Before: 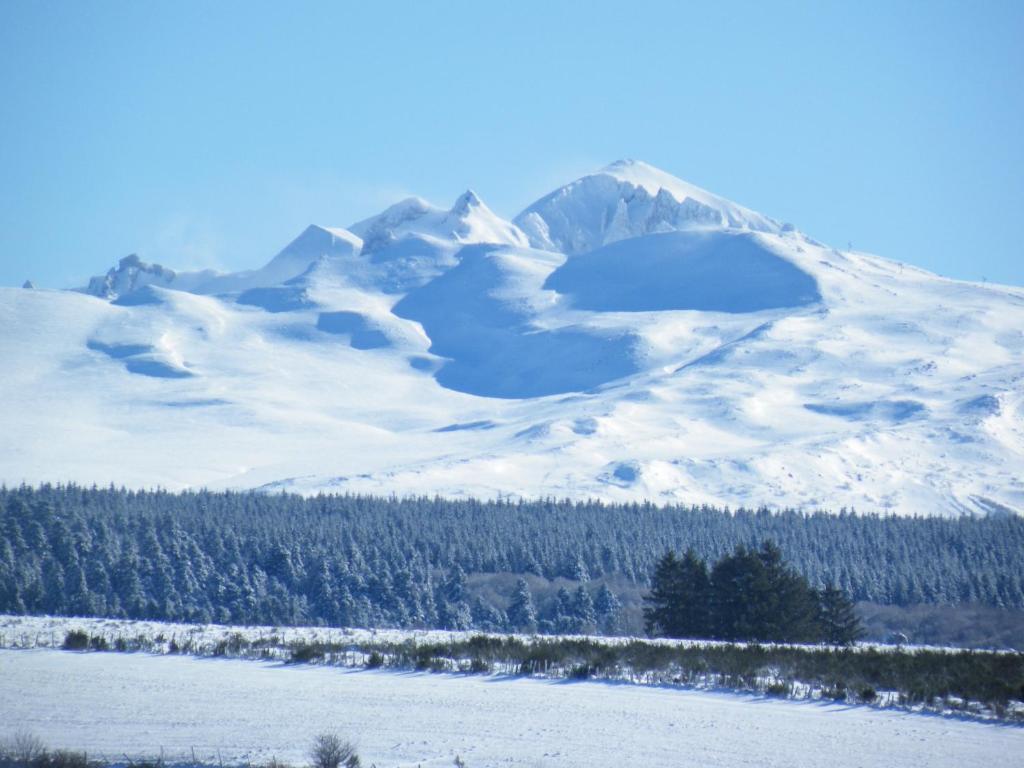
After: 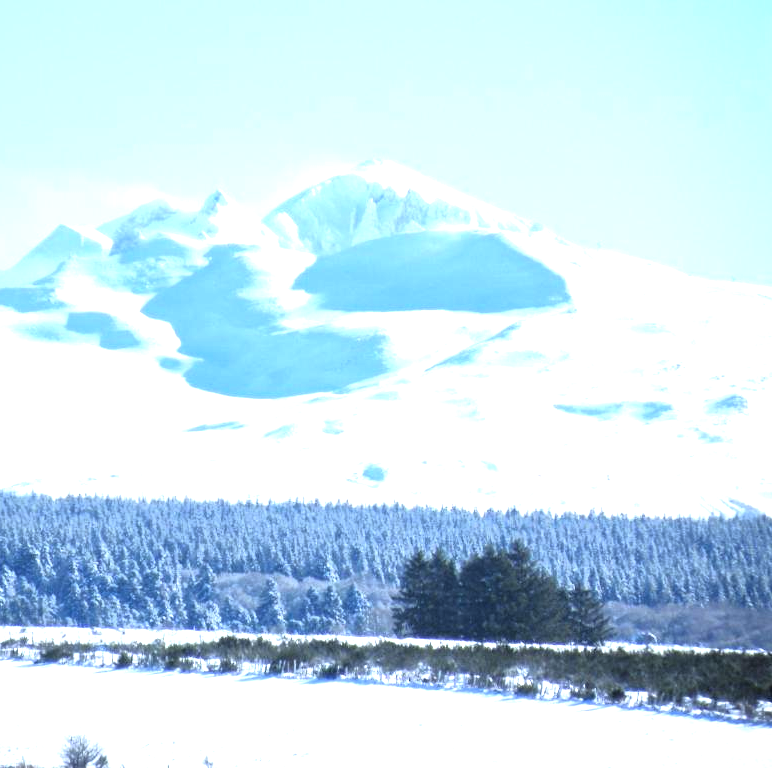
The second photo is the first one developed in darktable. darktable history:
crop and rotate: left 24.6%
tone curve: curves: ch0 [(0, 0) (0.224, 0.12) (0.375, 0.296) (0.528, 0.472) (0.681, 0.634) (0.8, 0.766) (0.873, 0.877) (1, 1)], preserve colors basic power
exposure: black level correction 0, exposure 1.379 EV, compensate exposure bias true, compensate highlight preservation false
